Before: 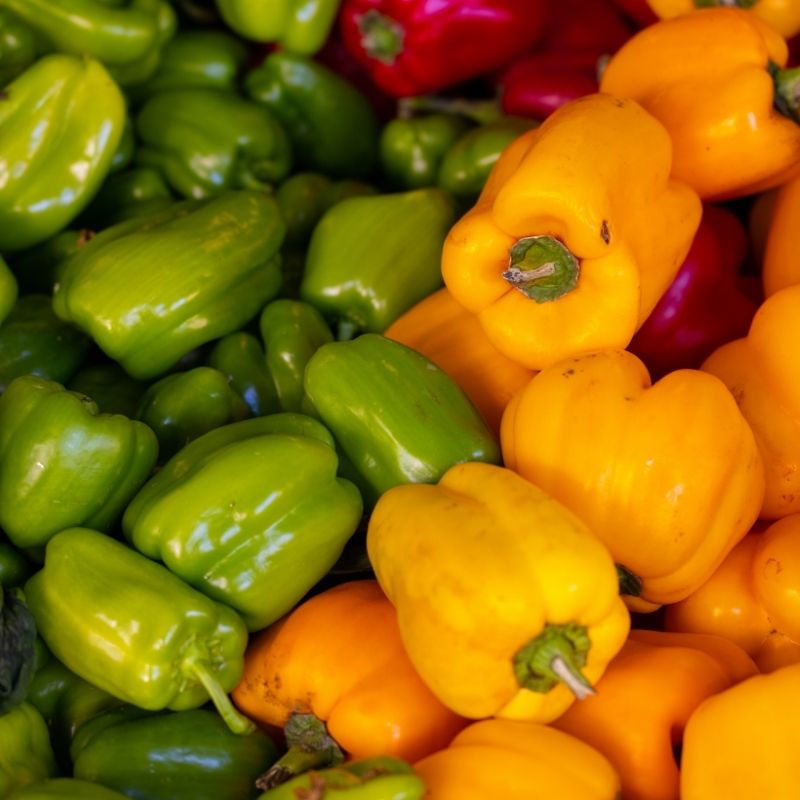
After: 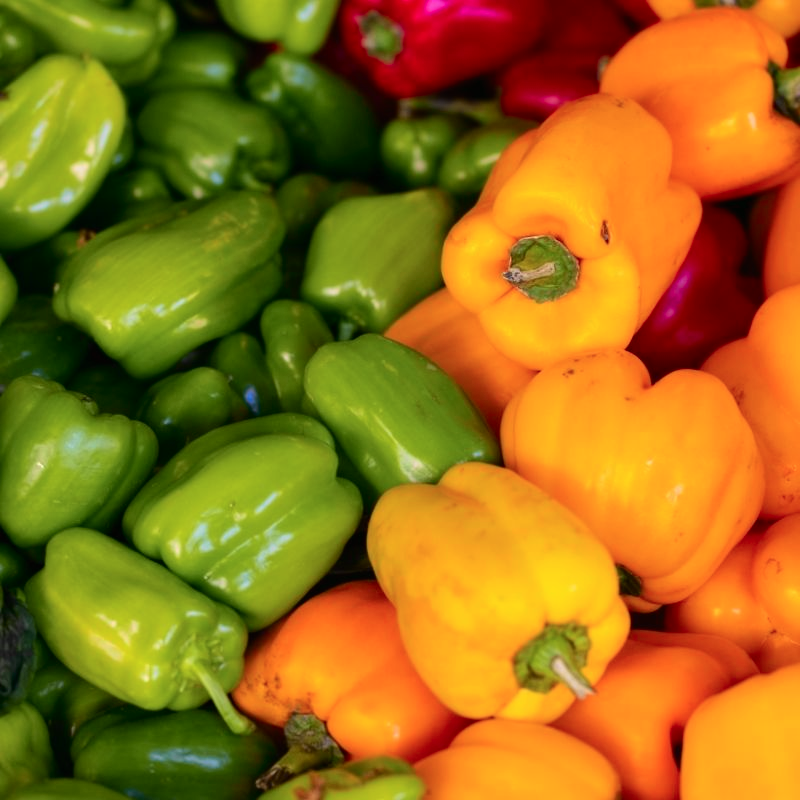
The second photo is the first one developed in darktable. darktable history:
tone curve: curves: ch0 [(0, 0.008) (0.107, 0.091) (0.283, 0.287) (0.461, 0.498) (0.64, 0.679) (0.822, 0.841) (0.998, 0.978)]; ch1 [(0, 0) (0.316, 0.349) (0.466, 0.442) (0.502, 0.5) (0.527, 0.519) (0.561, 0.553) (0.608, 0.629) (0.669, 0.704) (0.859, 0.899) (1, 1)]; ch2 [(0, 0) (0.33, 0.301) (0.421, 0.443) (0.473, 0.498) (0.502, 0.504) (0.522, 0.525) (0.592, 0.61) (0.705, 0.7) (1, 1)], color space Lab, independent channels, preserve colors none
